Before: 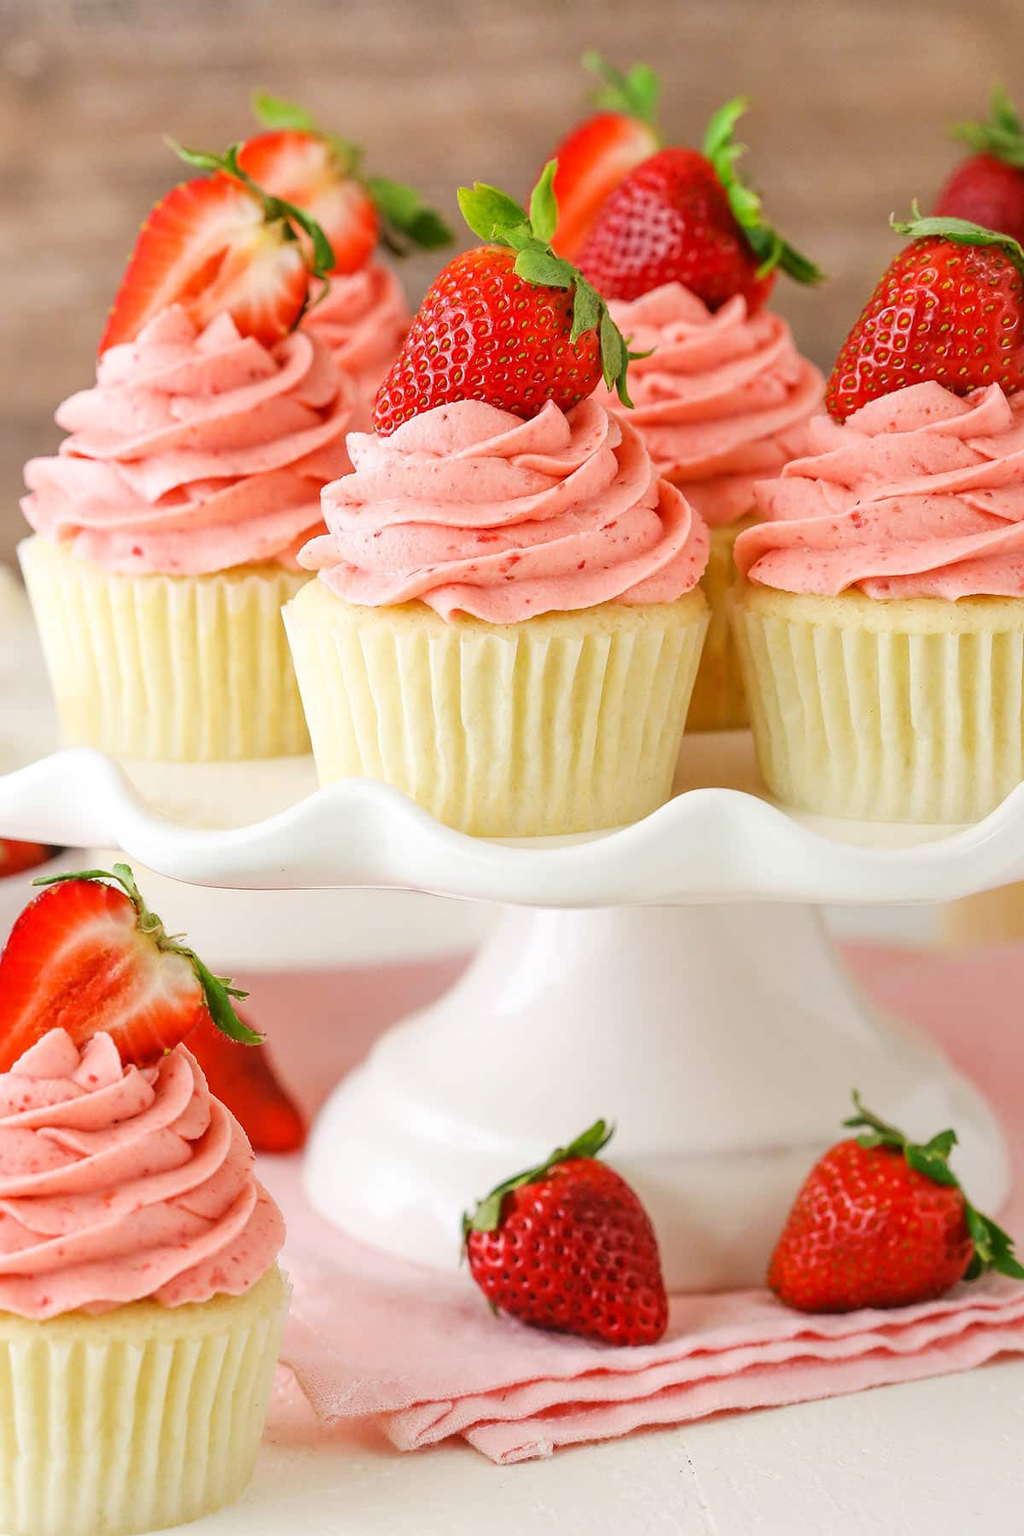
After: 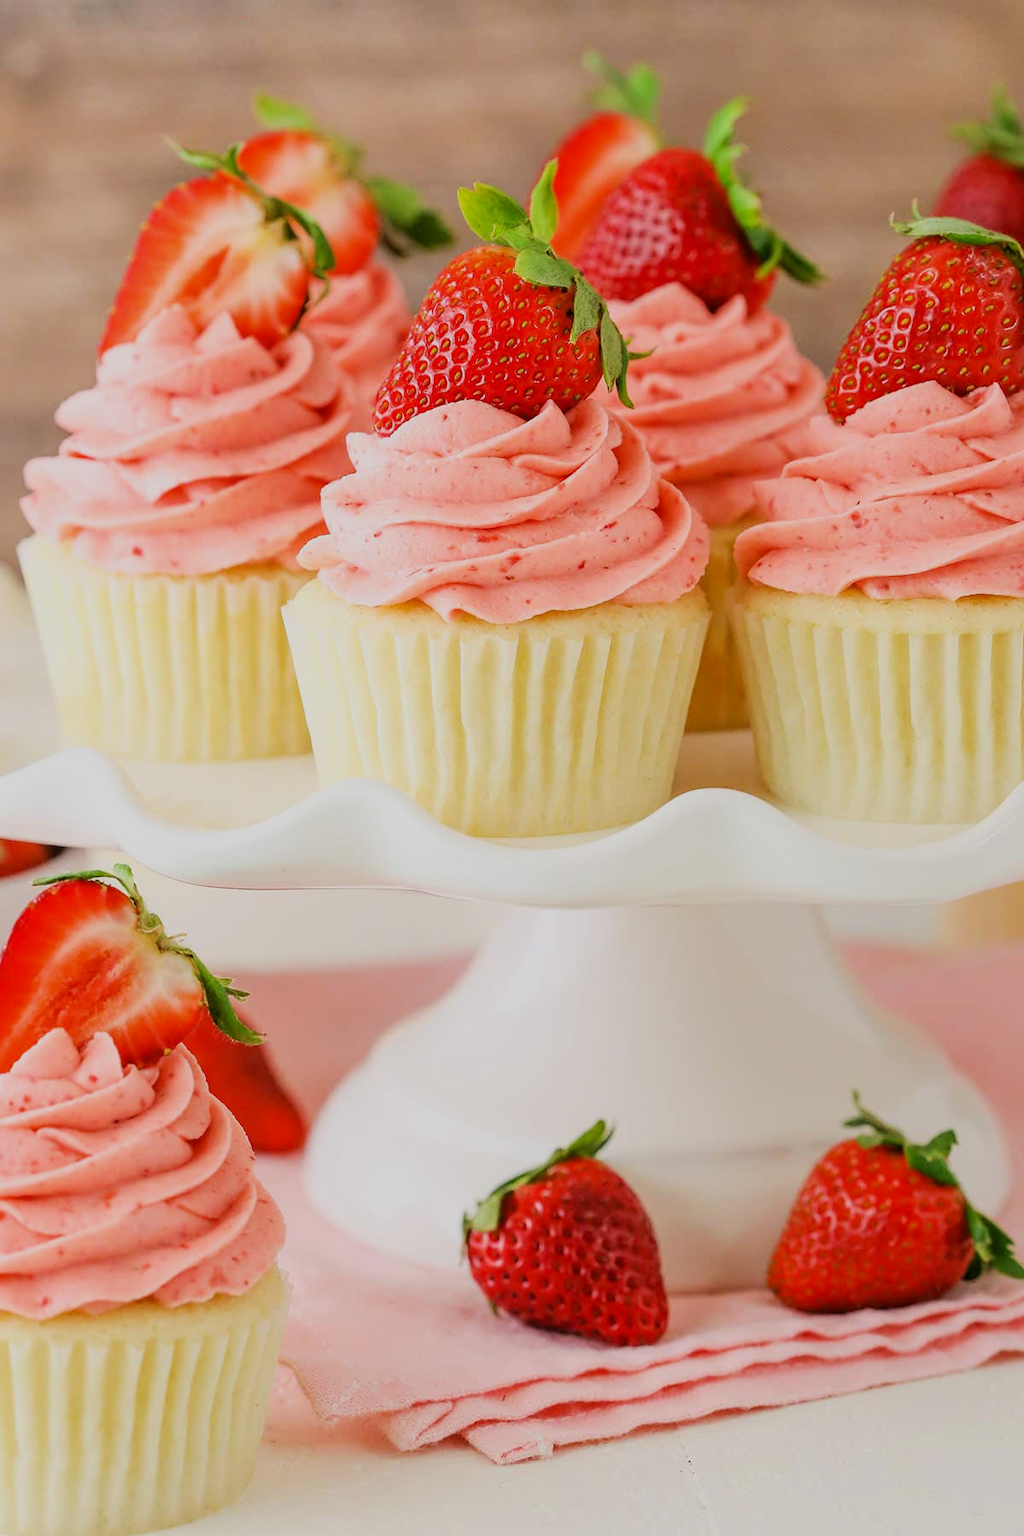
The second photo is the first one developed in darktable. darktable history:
exposure: black level correction 0.002, compensate highlight preservation false
filmic rgb: black relative exposure -7.65 EV, white relative exposure 4.56 EV, hardness 3.61, color science v6 (2022)
